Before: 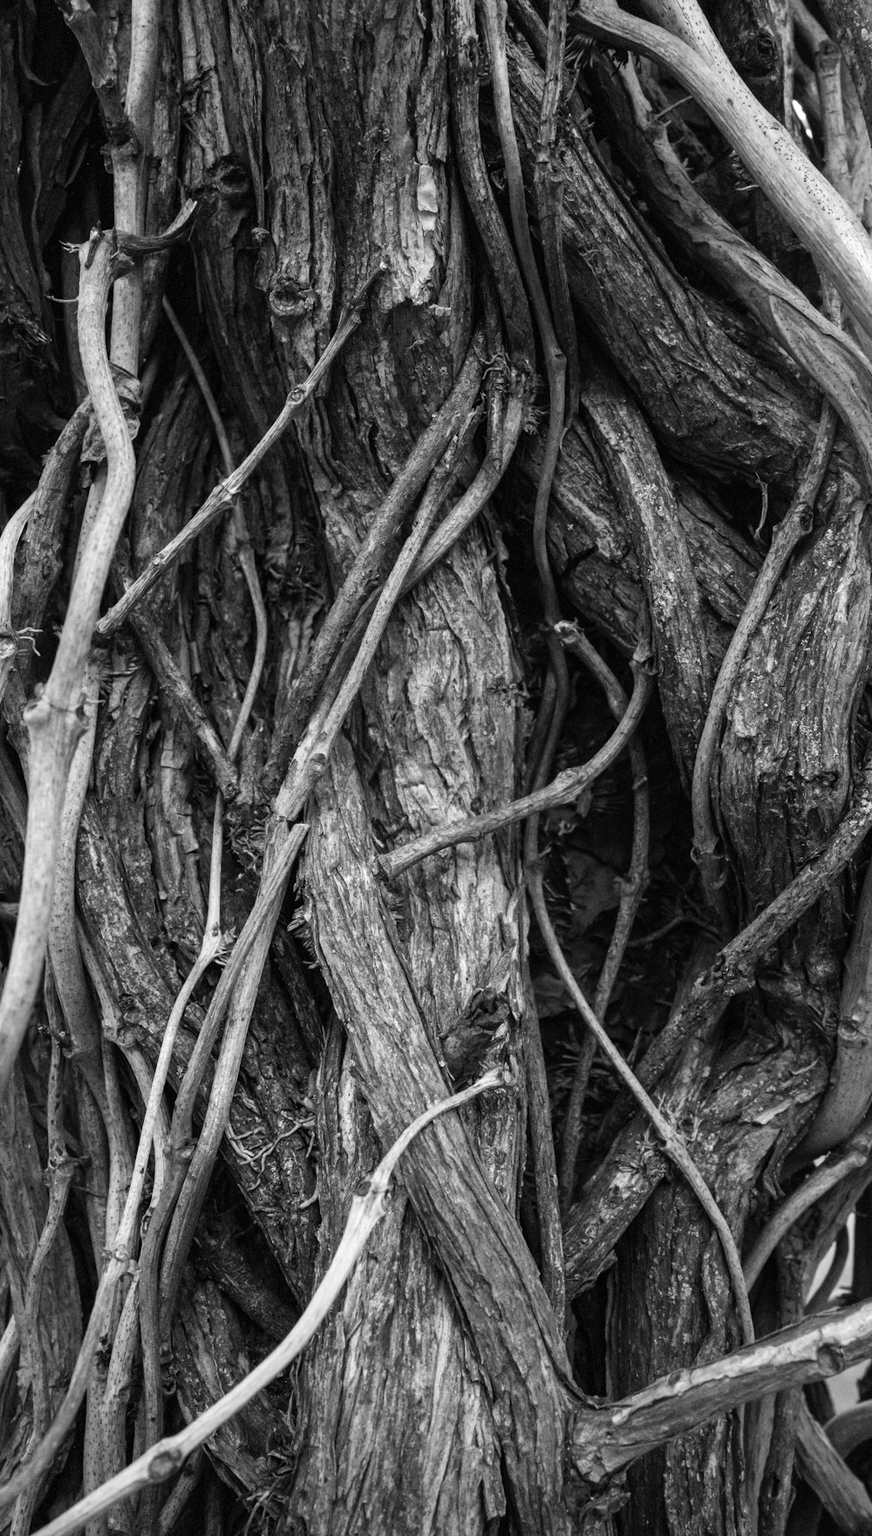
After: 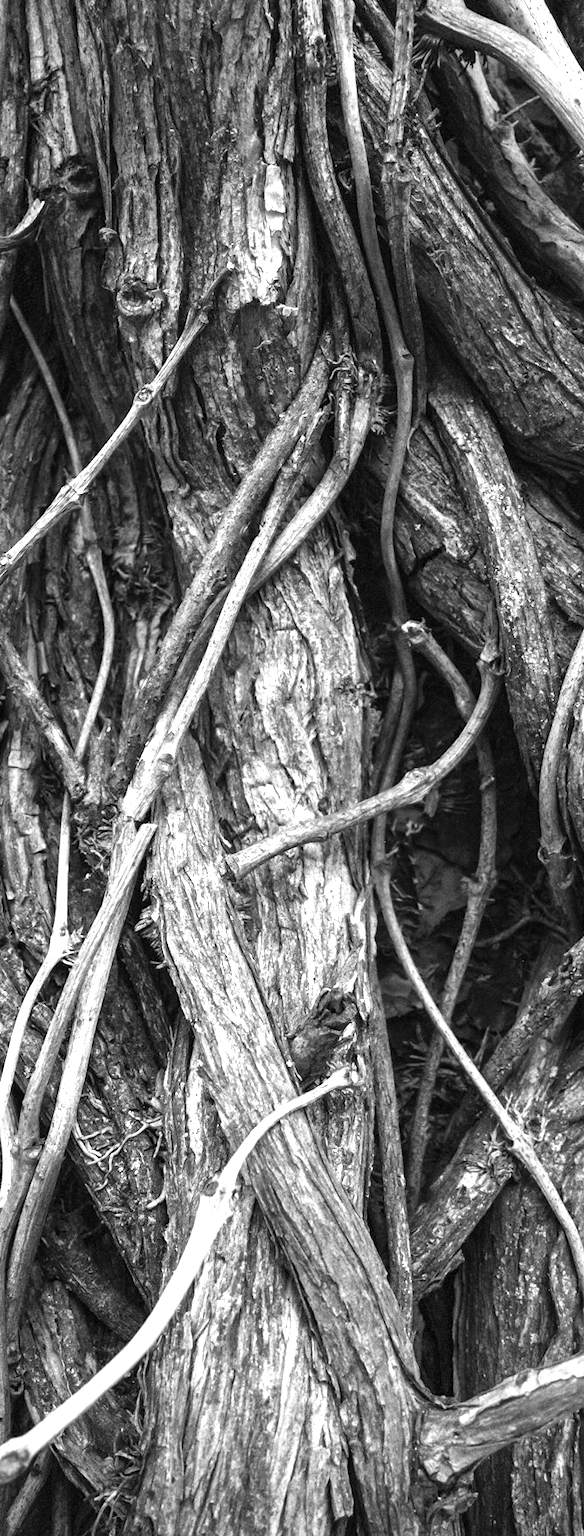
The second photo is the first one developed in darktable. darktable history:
crop and rotate: left 17.592%, right 15.235%
exposure: black level correction 0, exposure 1.182 EV, compensate exposure bias true, compensate highlight preservation false
